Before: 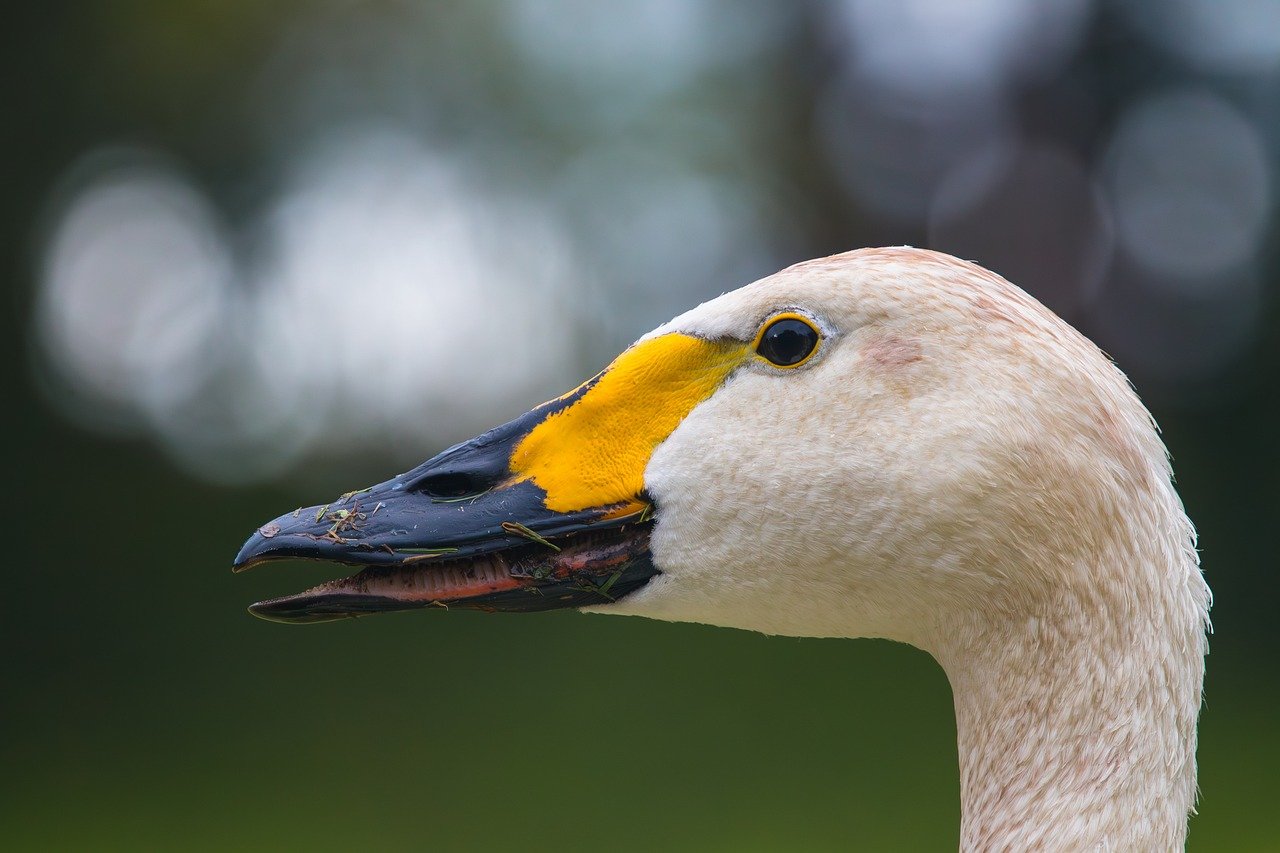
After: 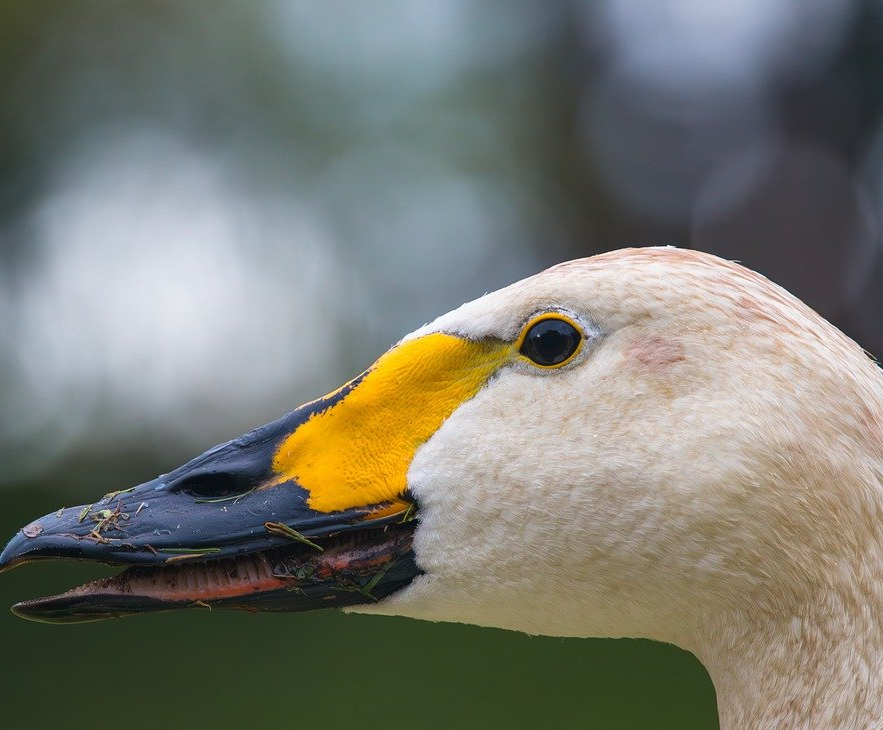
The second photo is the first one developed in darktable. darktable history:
crop: left 18.561%, right 12.386%, bottom 14.32%
